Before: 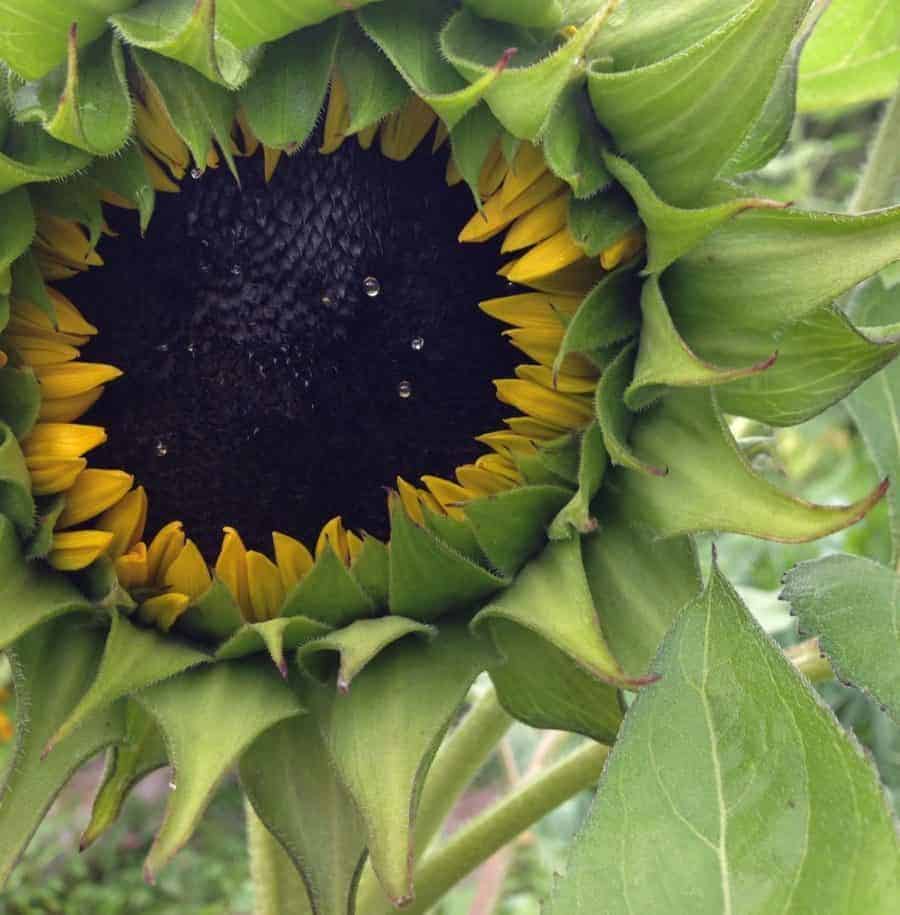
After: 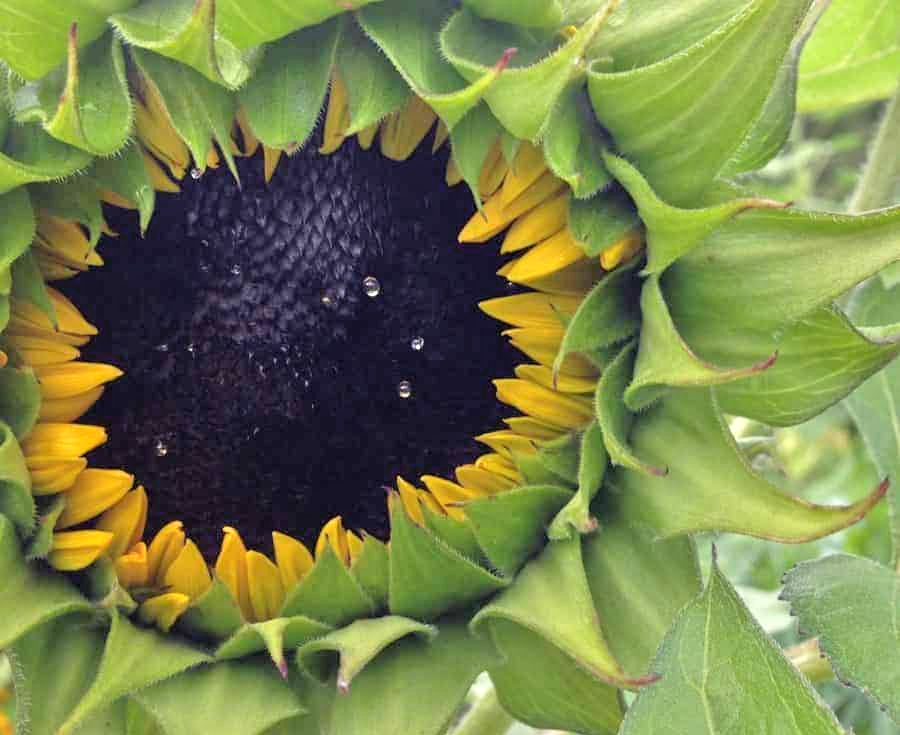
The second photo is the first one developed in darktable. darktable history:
crop: bottom 19.644%
white balance: emerald 1
tone equalizer: -7 EV 0.15 EV, -6 EV 0.6 EV, -5 EV 1.15 EV, -4 EV 1.33 EV, -3 EV 1.15 EV, -2 EV 0.6 EV, -1 EV 0.15 EV, mask exposure compensation -0.5 EV
